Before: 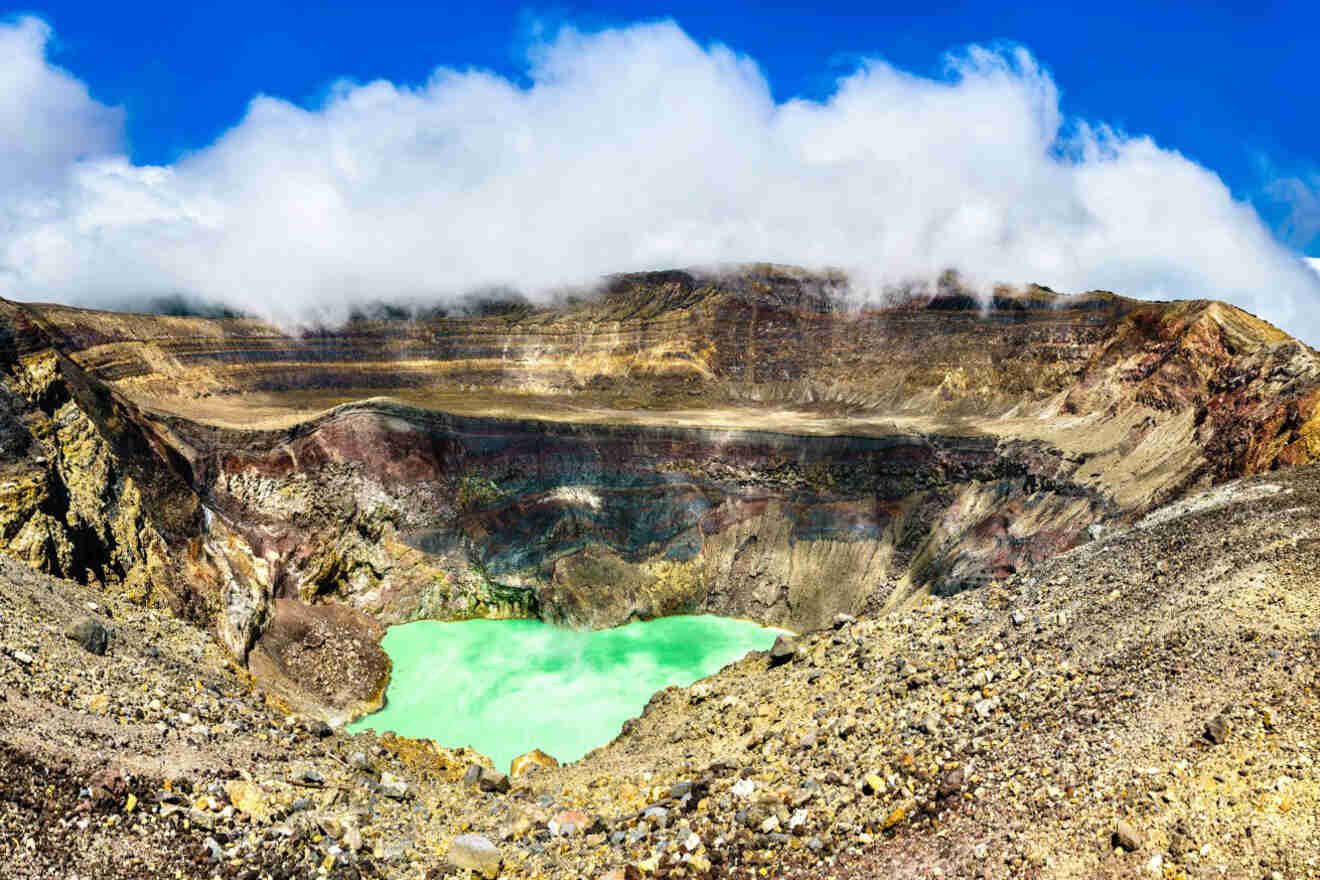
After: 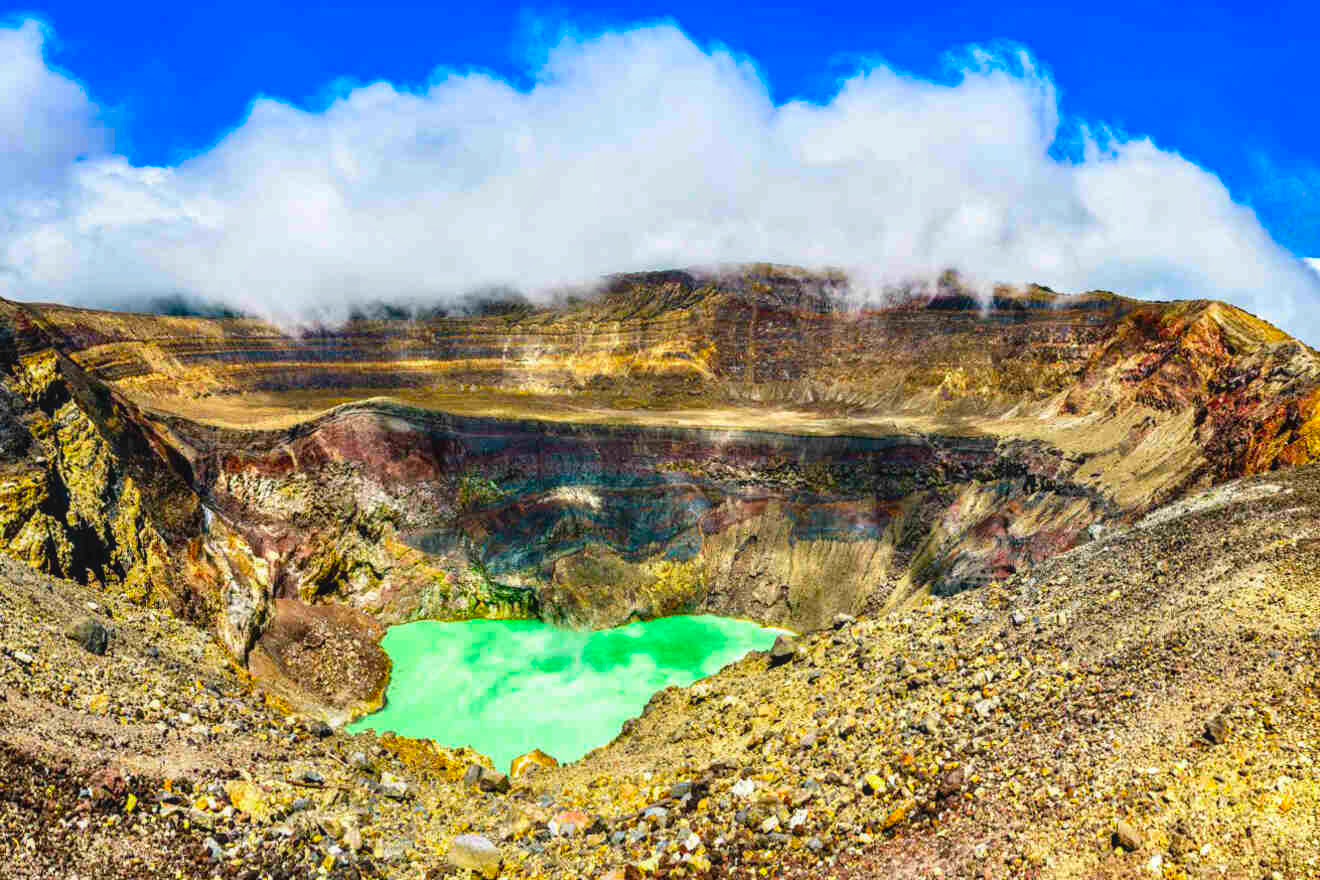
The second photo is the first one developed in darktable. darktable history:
local contrast: detail 110%
contrast brightness saturation: saturation 0.514
